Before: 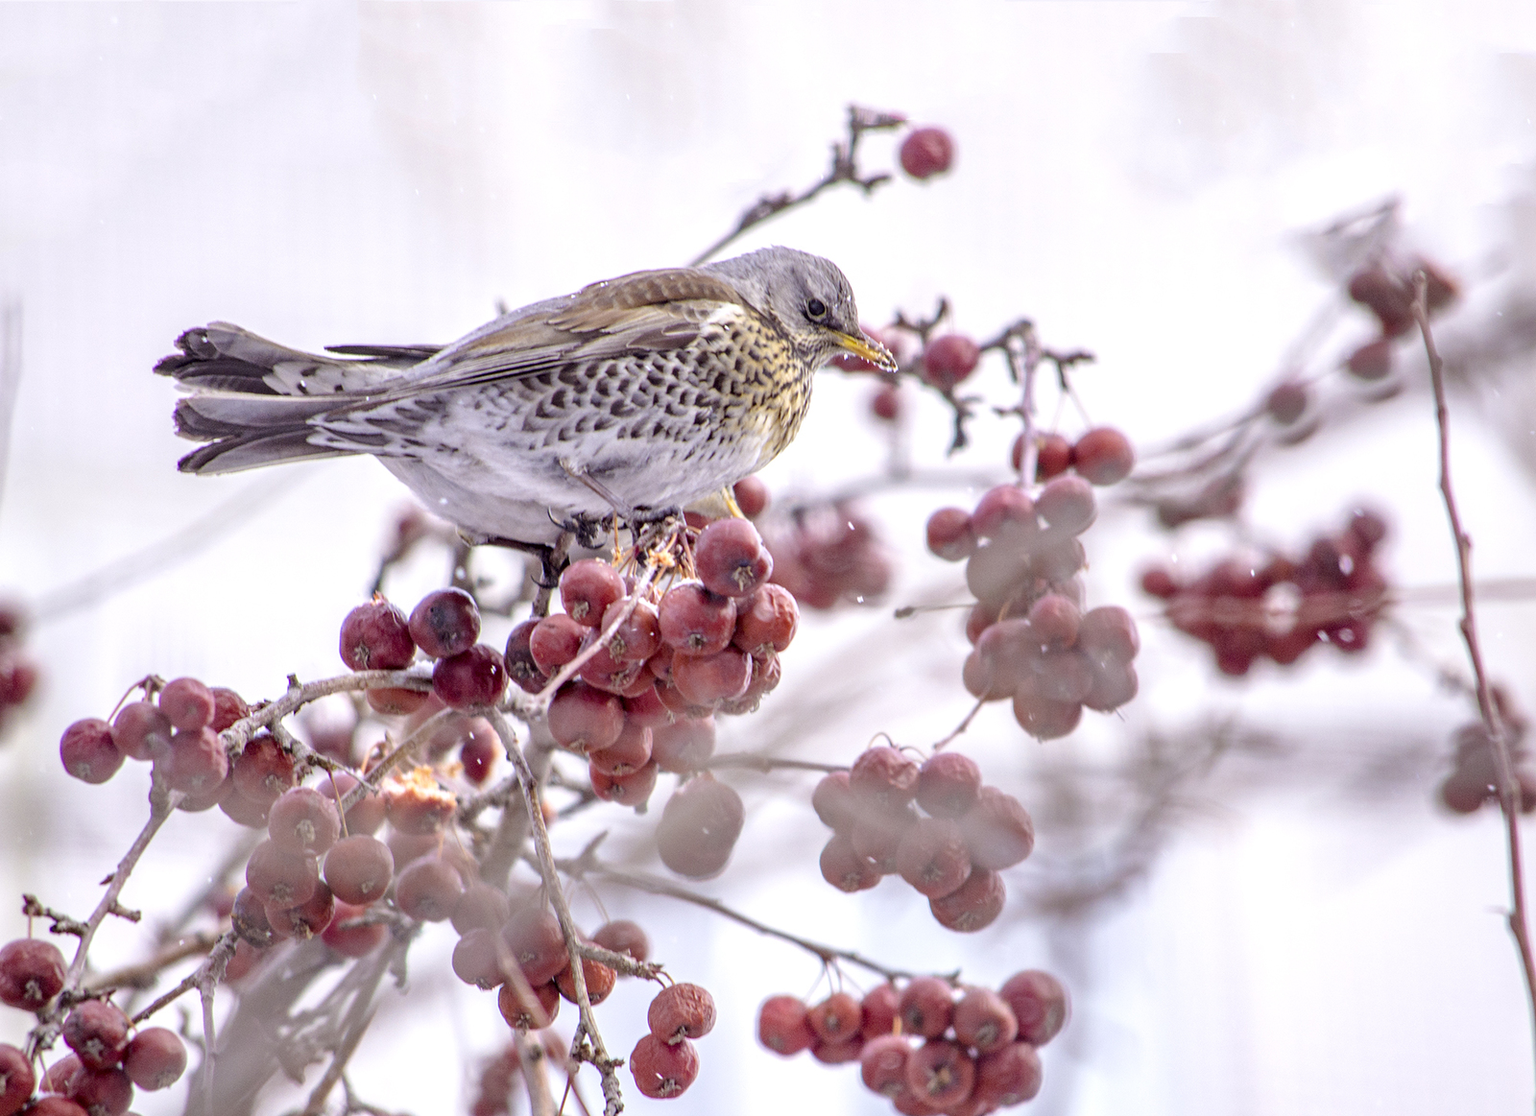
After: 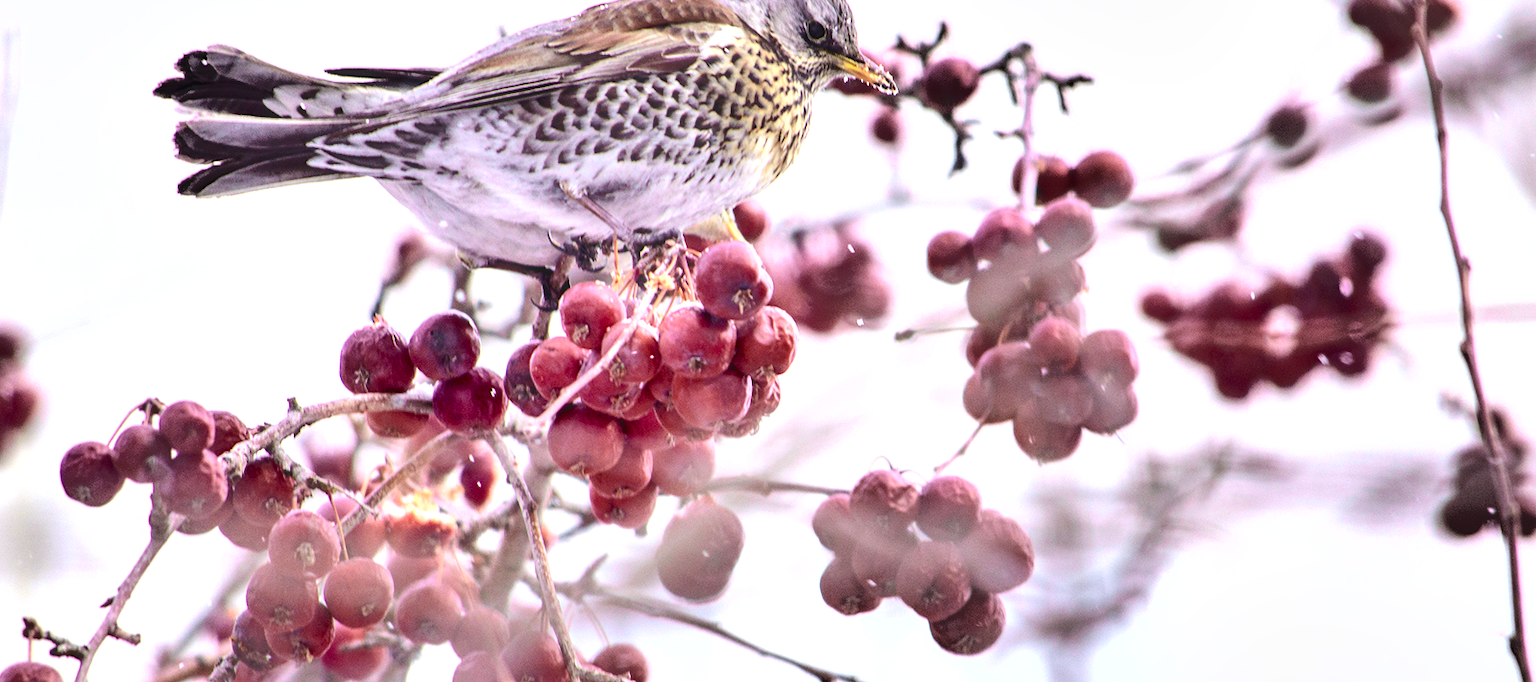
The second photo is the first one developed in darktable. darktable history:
shadows and highlights: highlights color adjustment 0.488%, low approximation 0.01, soften with gaussian
haze removal: strength -0.095, compatibility mode true, adaptive false
color correction: highlights b* -0.017
tone curve: curves: ch0 [(0, 0.036) (0.119, 0.115) (0.466, 0.498) (0.715, 0.767) (0.817, 0.865) (1, 0.998)]; ch1 [(0, 0) (0.377, 0.424) (0.442, 0.491) (0.487, 0.498) (0.514, 0.512) (0.536, 0.577) (0.66, 0.724) (1, 1)]; ch2 [(0, 0) (0.38, 0.405) (0.463, 0.443) (0.492, 0.486) (0.526, 0.541) (0.578, 0.598) (1, 1)], color space Lab, independent channels, preserve colors none
crop and rotate: top 24.921%, bottom 13.933%
exposure: black level correction 0, exposure 0.5 EV, compensate highlight preservation false
